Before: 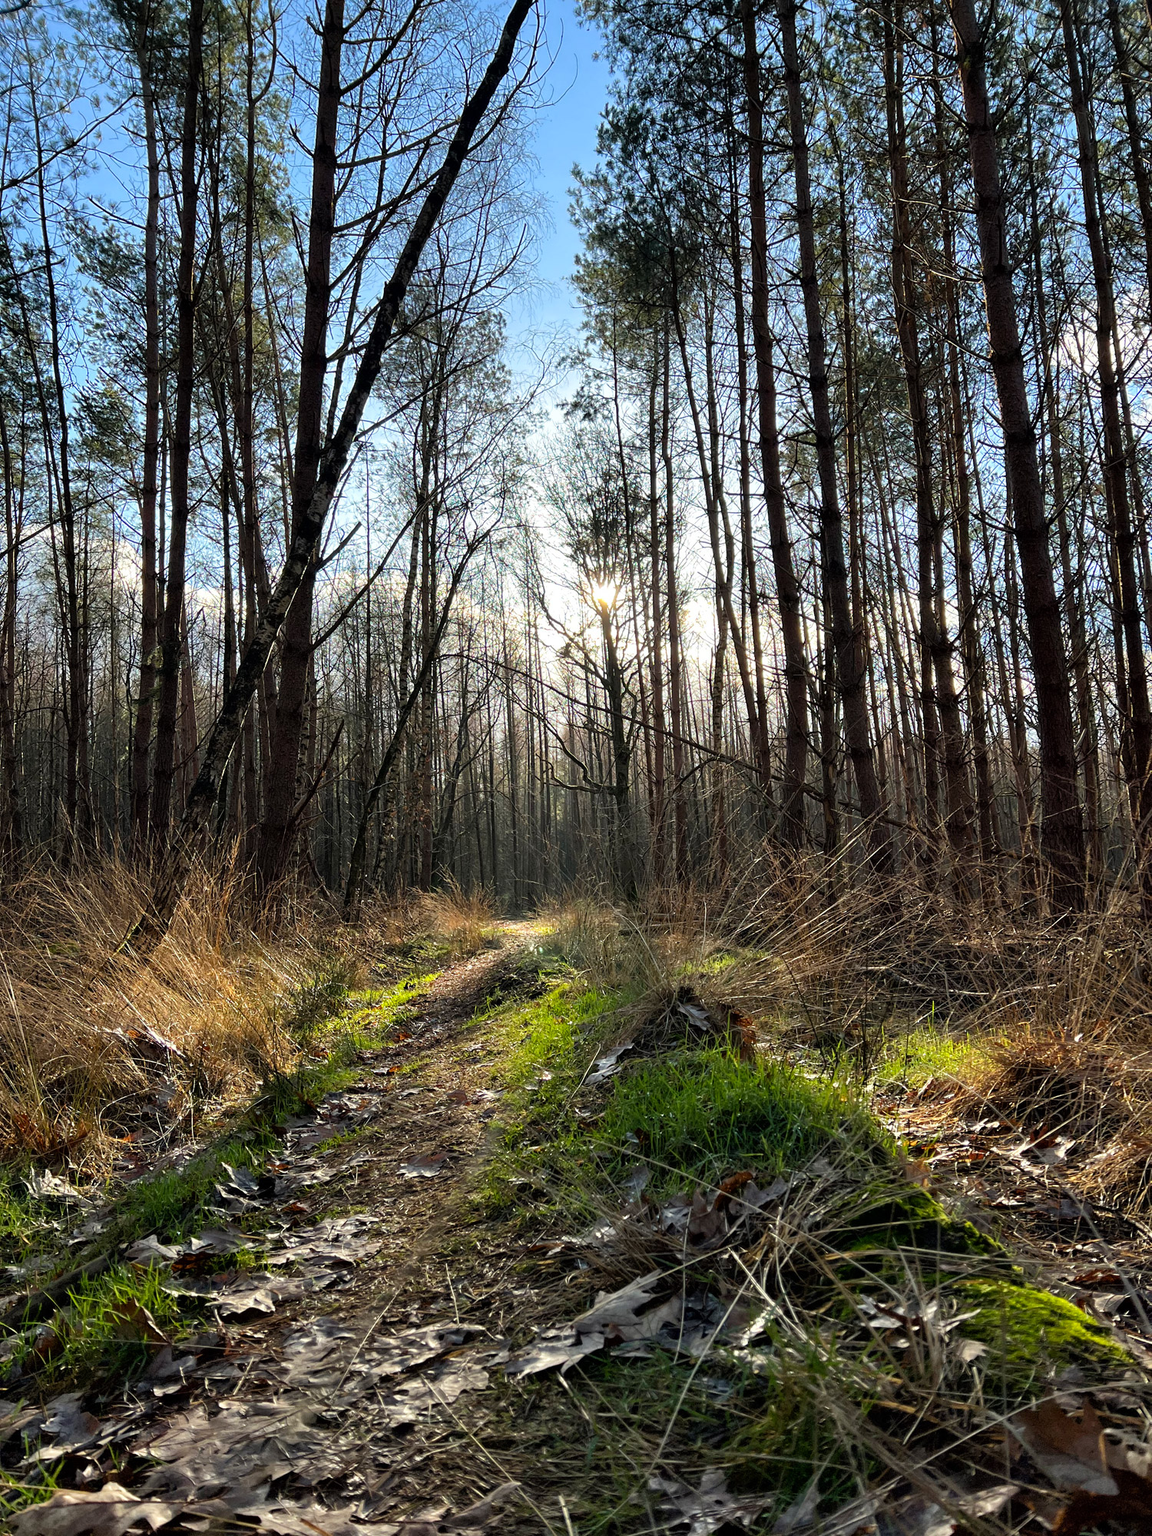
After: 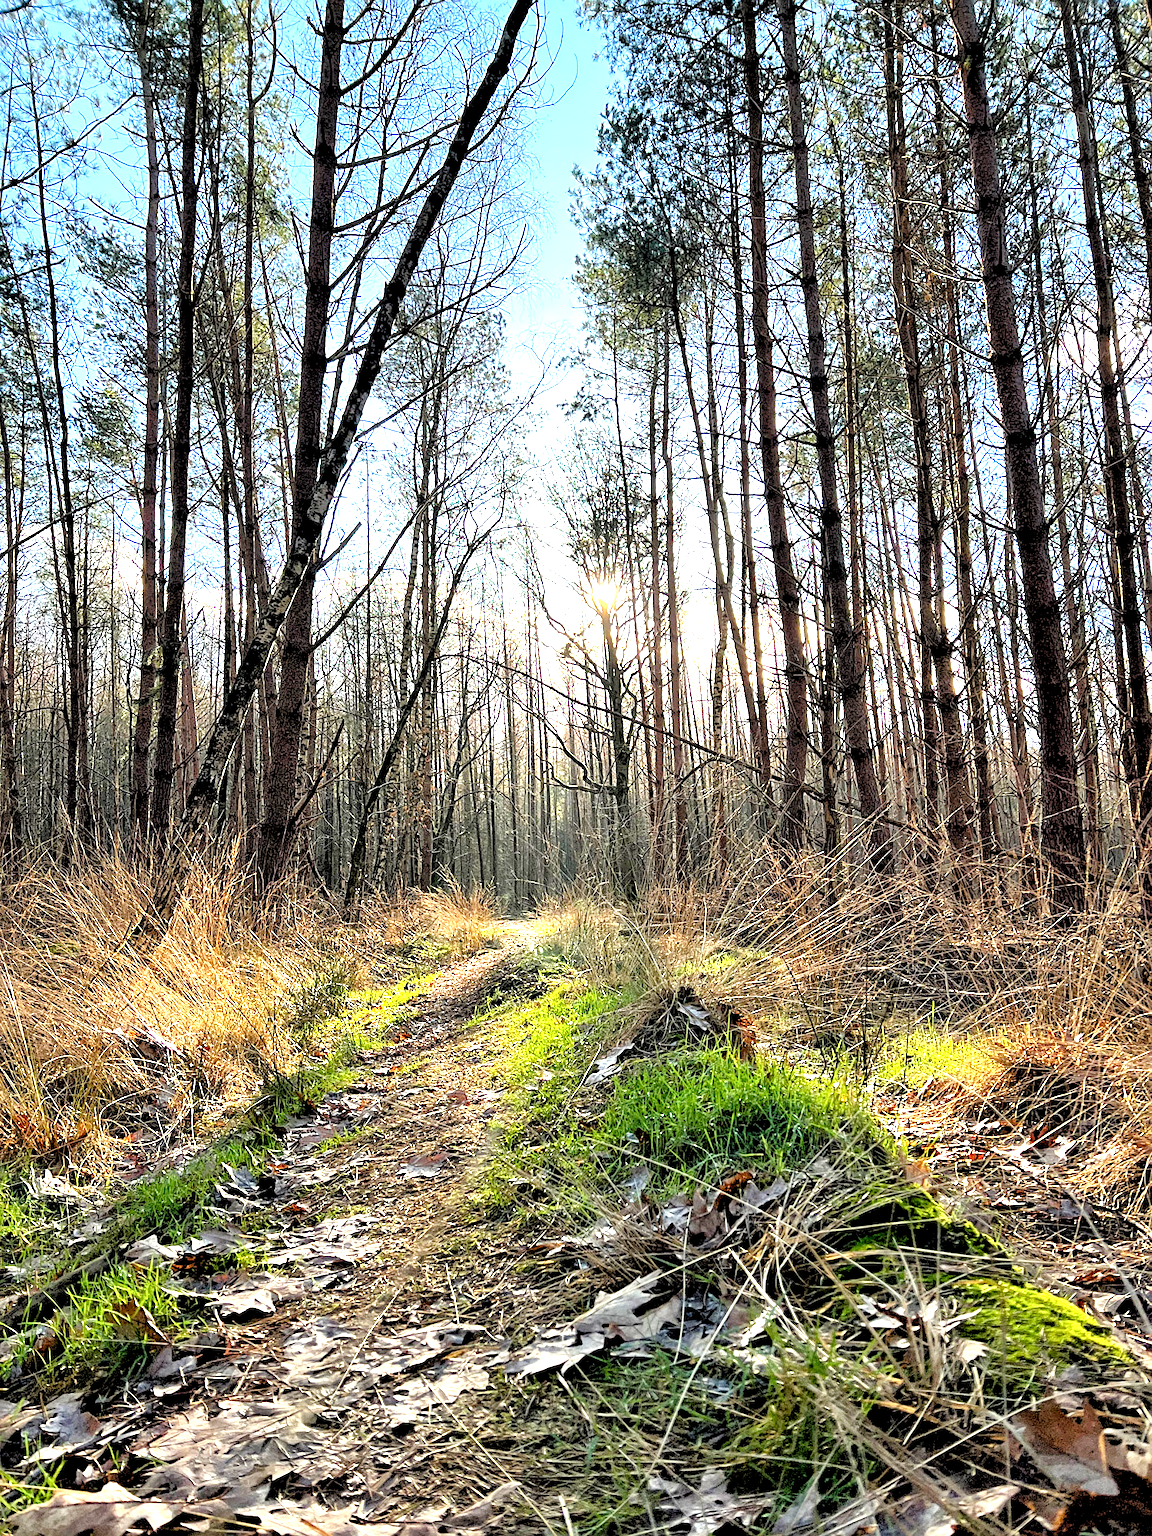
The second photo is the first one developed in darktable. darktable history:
local contrast: mode bilateral grid, contrast 51, coarseness 50, detail 150%, midtone range 0.2
tone equalizer: mask exposure compensation -0.486 EV
levels: levels [0.093, 0.434, 0.988]
exposure: exposure 1.218 EV, compensate highlight preservation false
sharpen: on, module defaults
